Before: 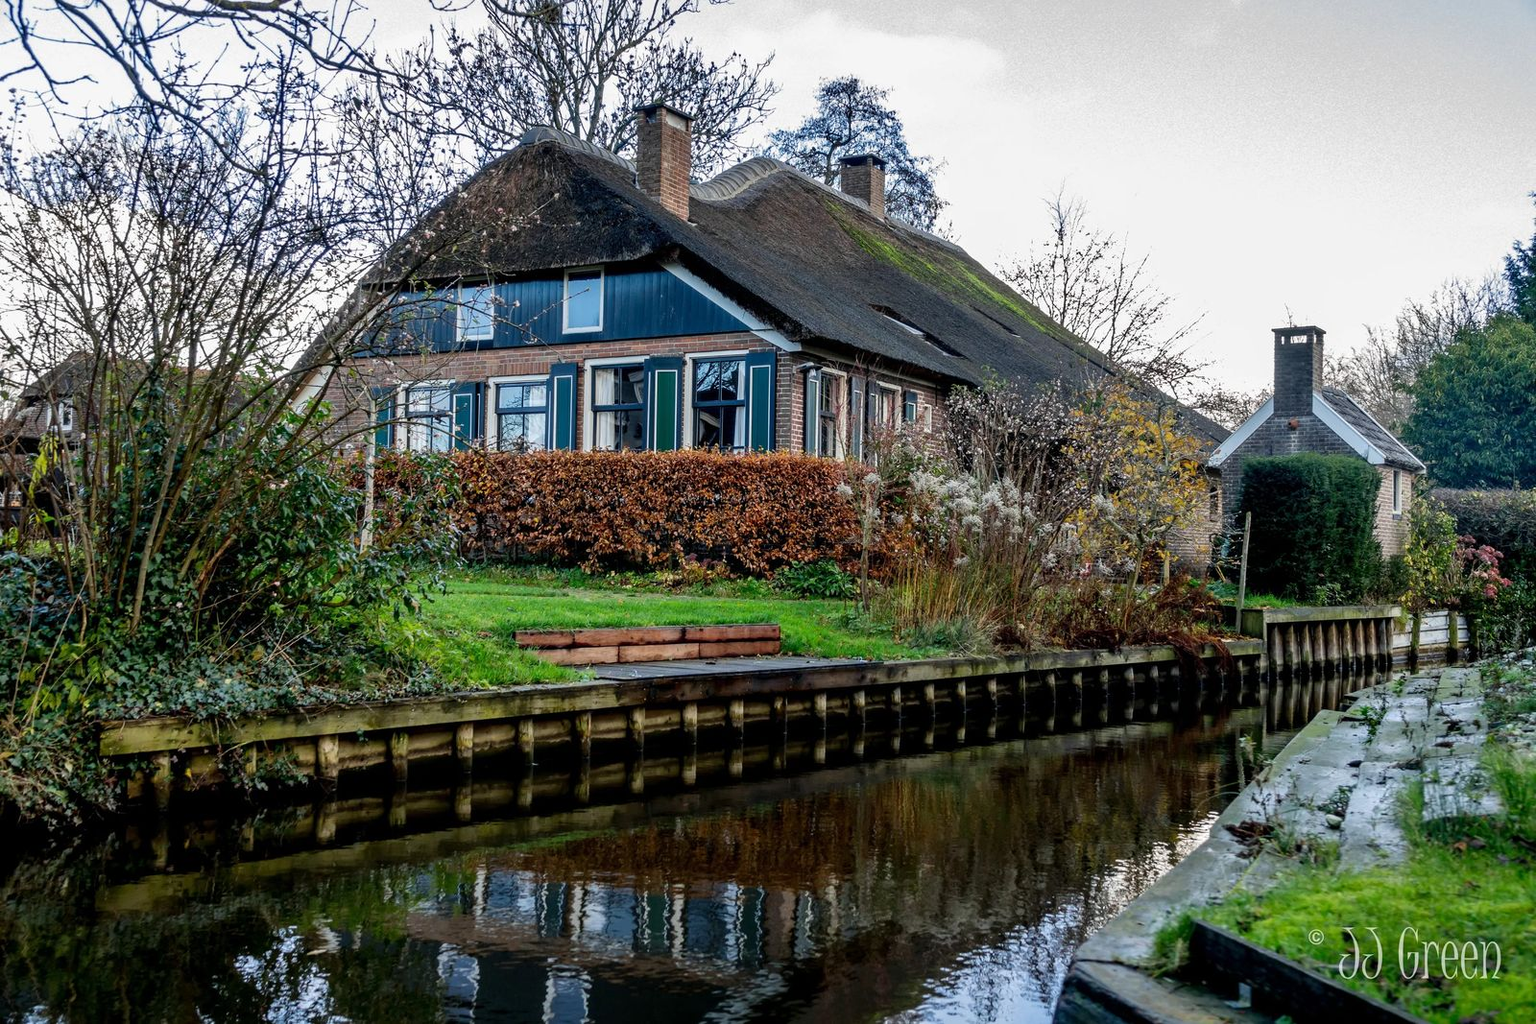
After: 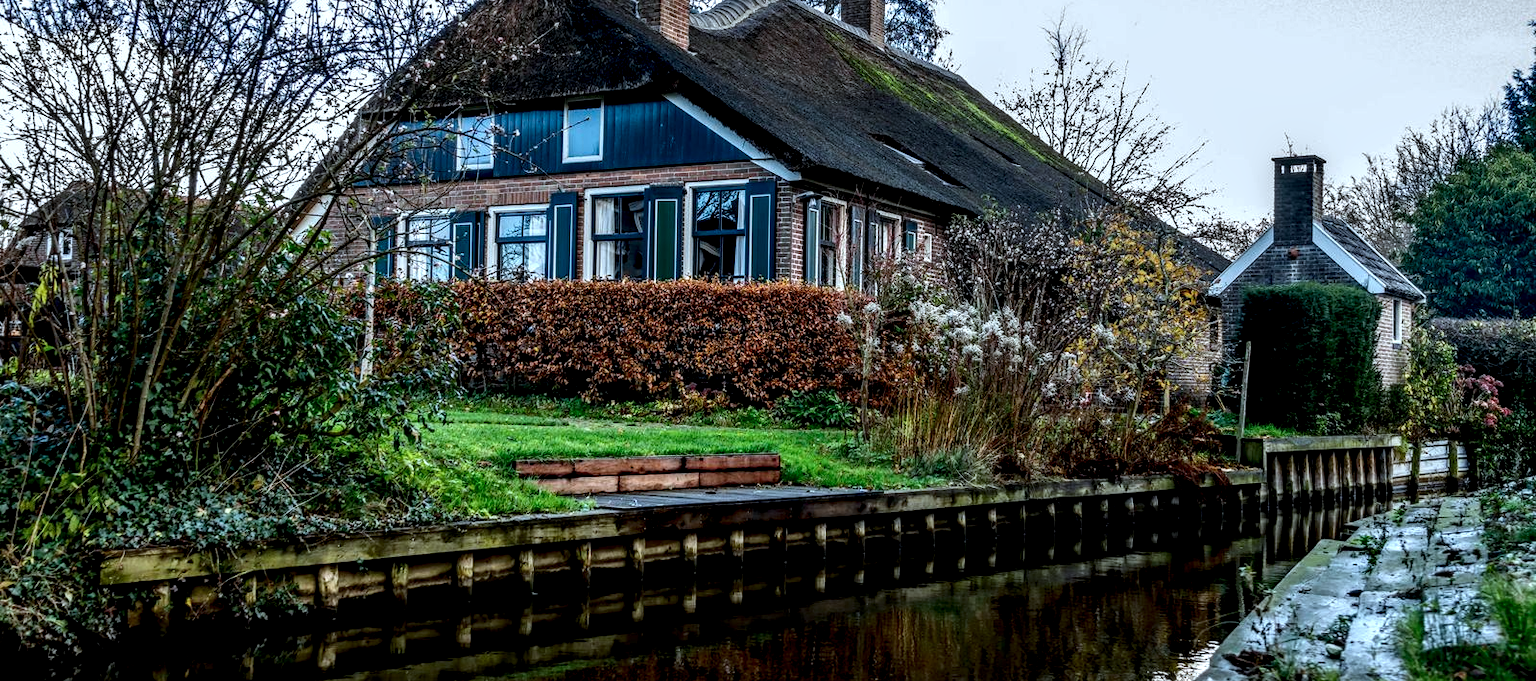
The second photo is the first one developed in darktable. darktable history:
color correction: highlights a* -4.18, highlights b* -10.81
local contrast: highlights 20%, shadows 70%, detail 170%
contrast brightness saturation: contrast 0.07, brightness -0.13, saturation 0.06
crop: top 16.727%, bottom 16.727%
